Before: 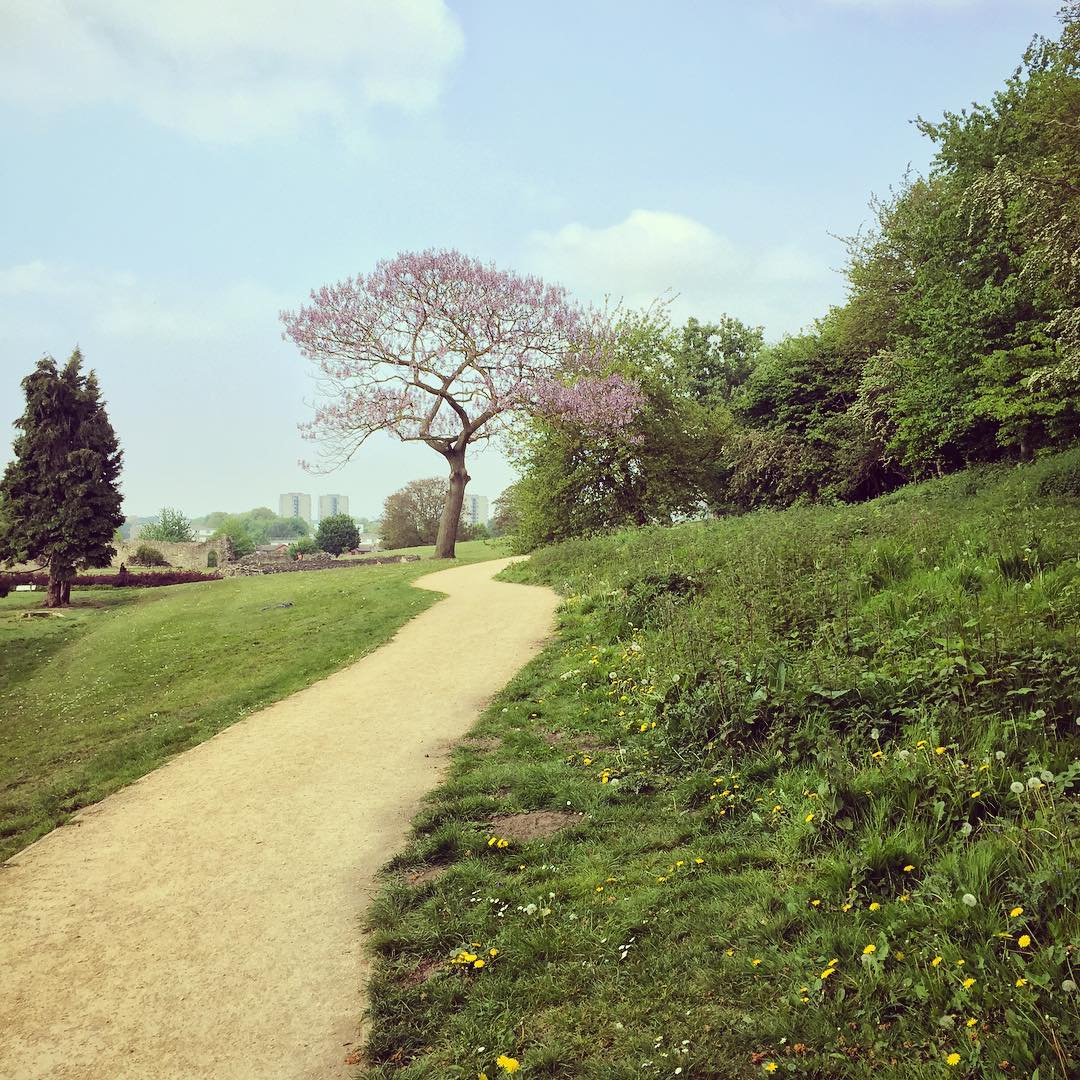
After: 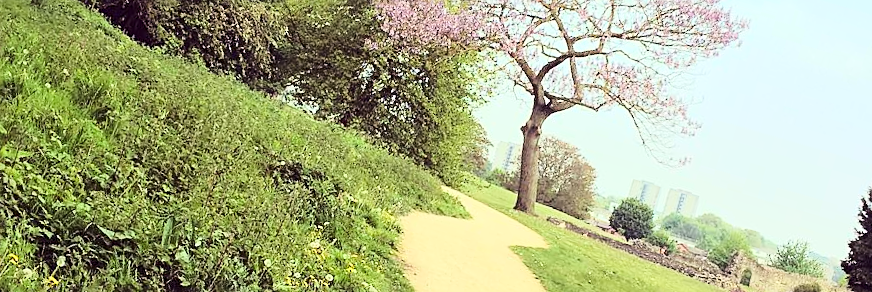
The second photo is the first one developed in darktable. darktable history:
crop and rotate: angle 16.12°, top 30.835%, bottom 35.653%
base curve: curves: ch0 [(0, 0) (0.028, 0.03) (0.121, 0.232) (0.46, 0.748) (0.859, 0.968) (1, 1)]
sharpen: on, module defaults
